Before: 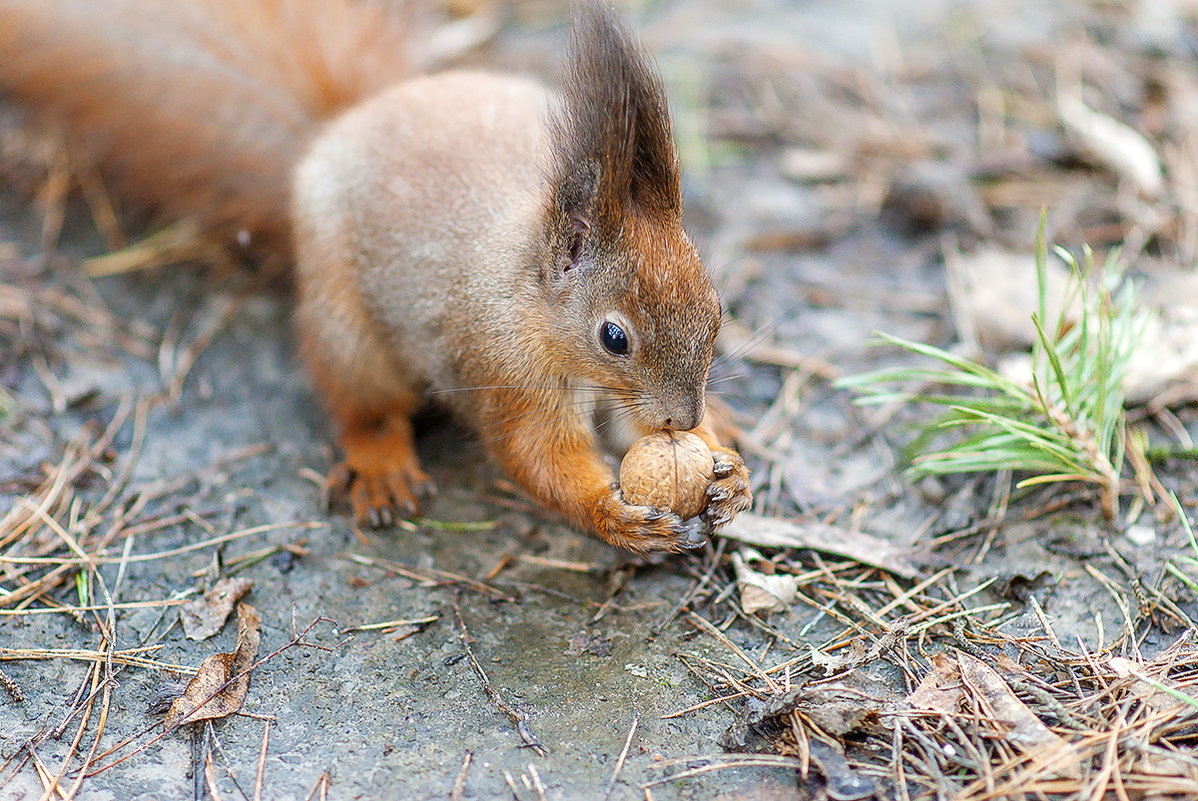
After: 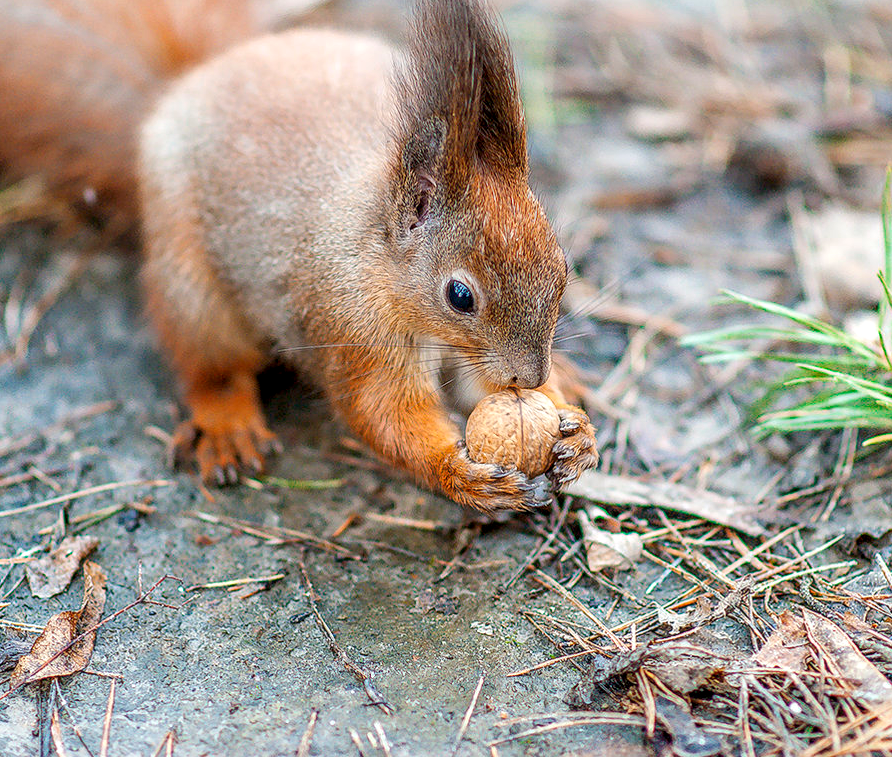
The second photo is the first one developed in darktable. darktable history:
local contrast: on, module defaults
crop and rotate: left 12.957%, top 5.38%, right 12.534%
